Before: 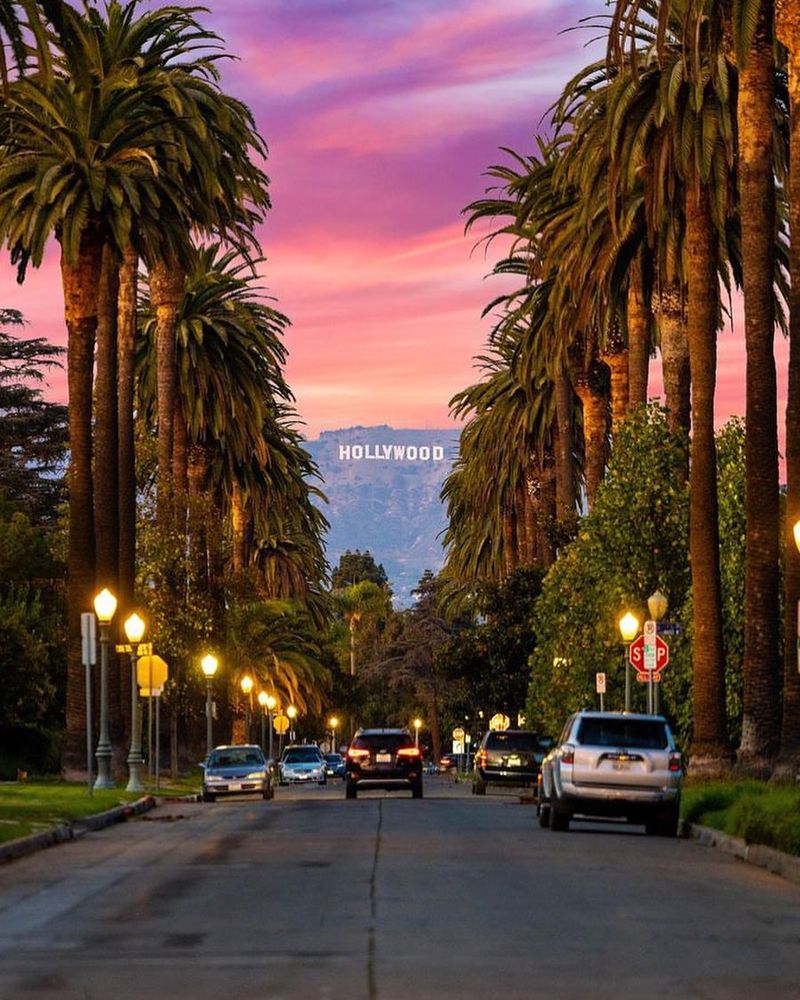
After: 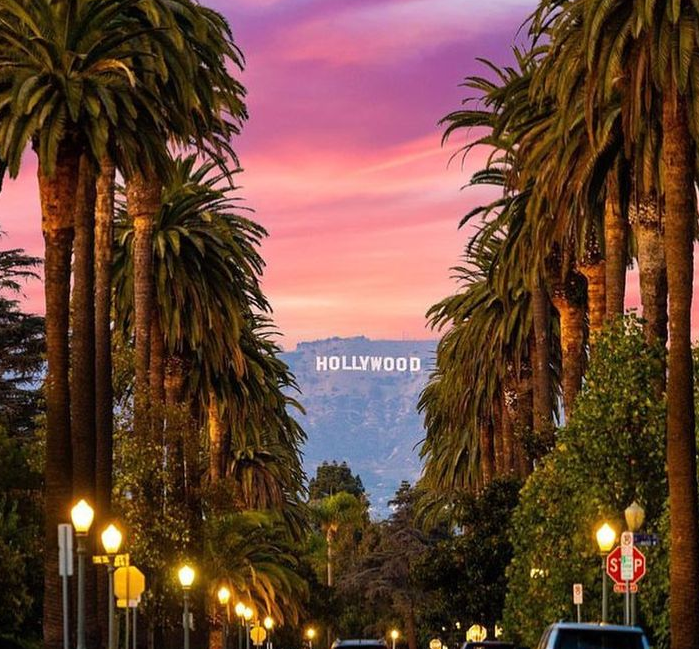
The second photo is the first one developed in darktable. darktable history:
crop: left 2.912%, top 8.964%, right 9.623%, bottom 26.053%
